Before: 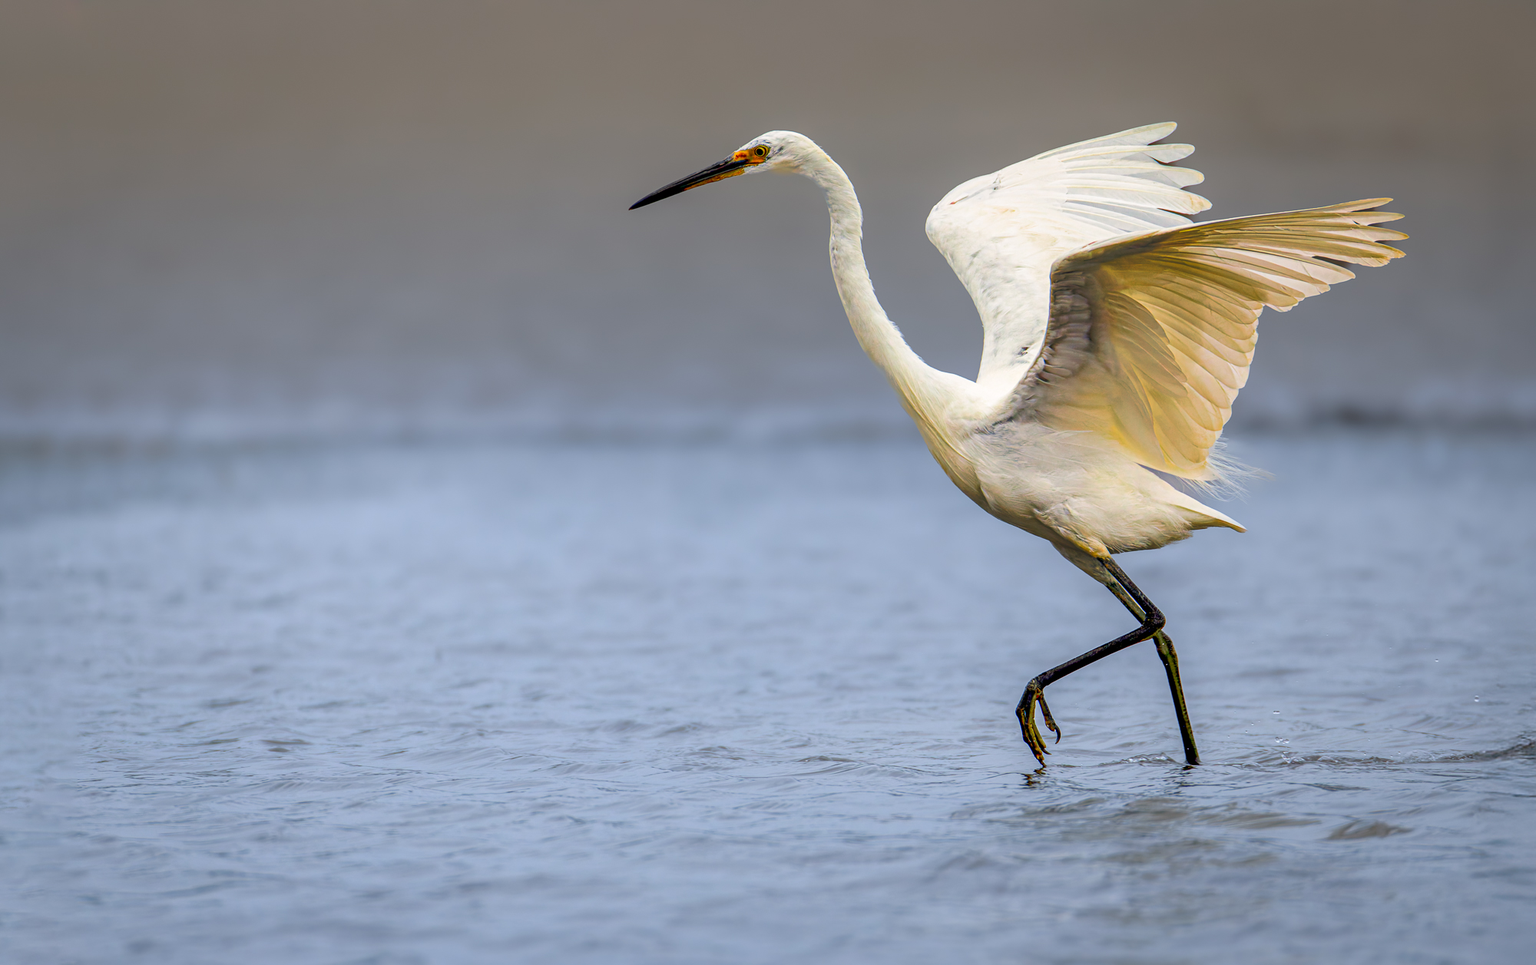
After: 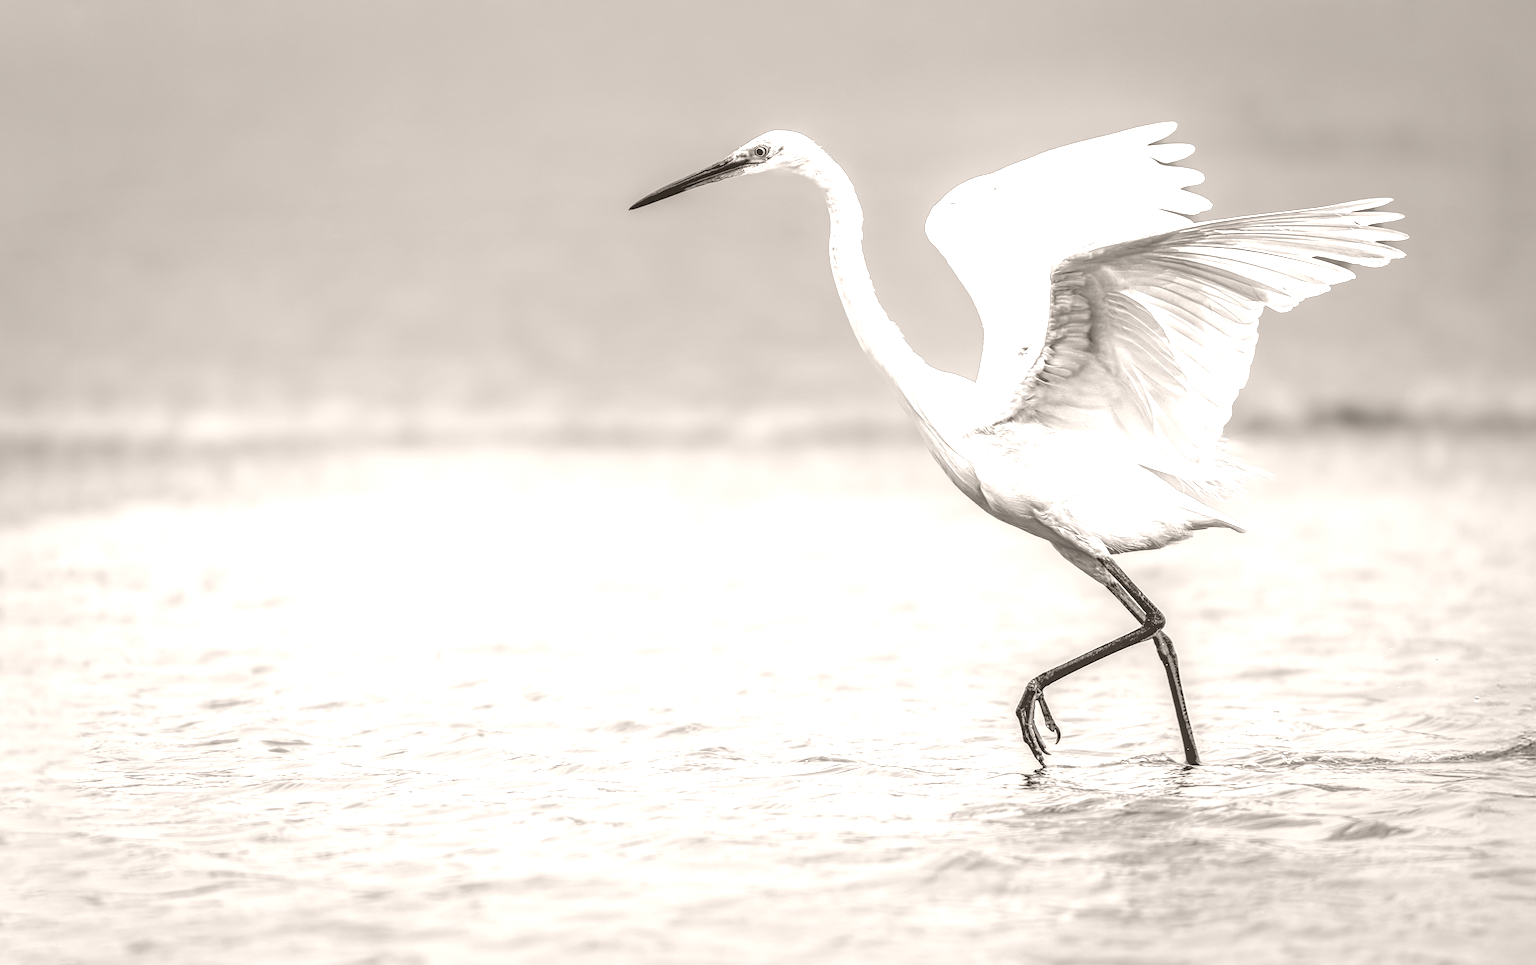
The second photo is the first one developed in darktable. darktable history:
colorize: hue 34.49°, saturation 35.33%, source mix 100%, lightness 55%, version 1
local contrast: detail 150%
